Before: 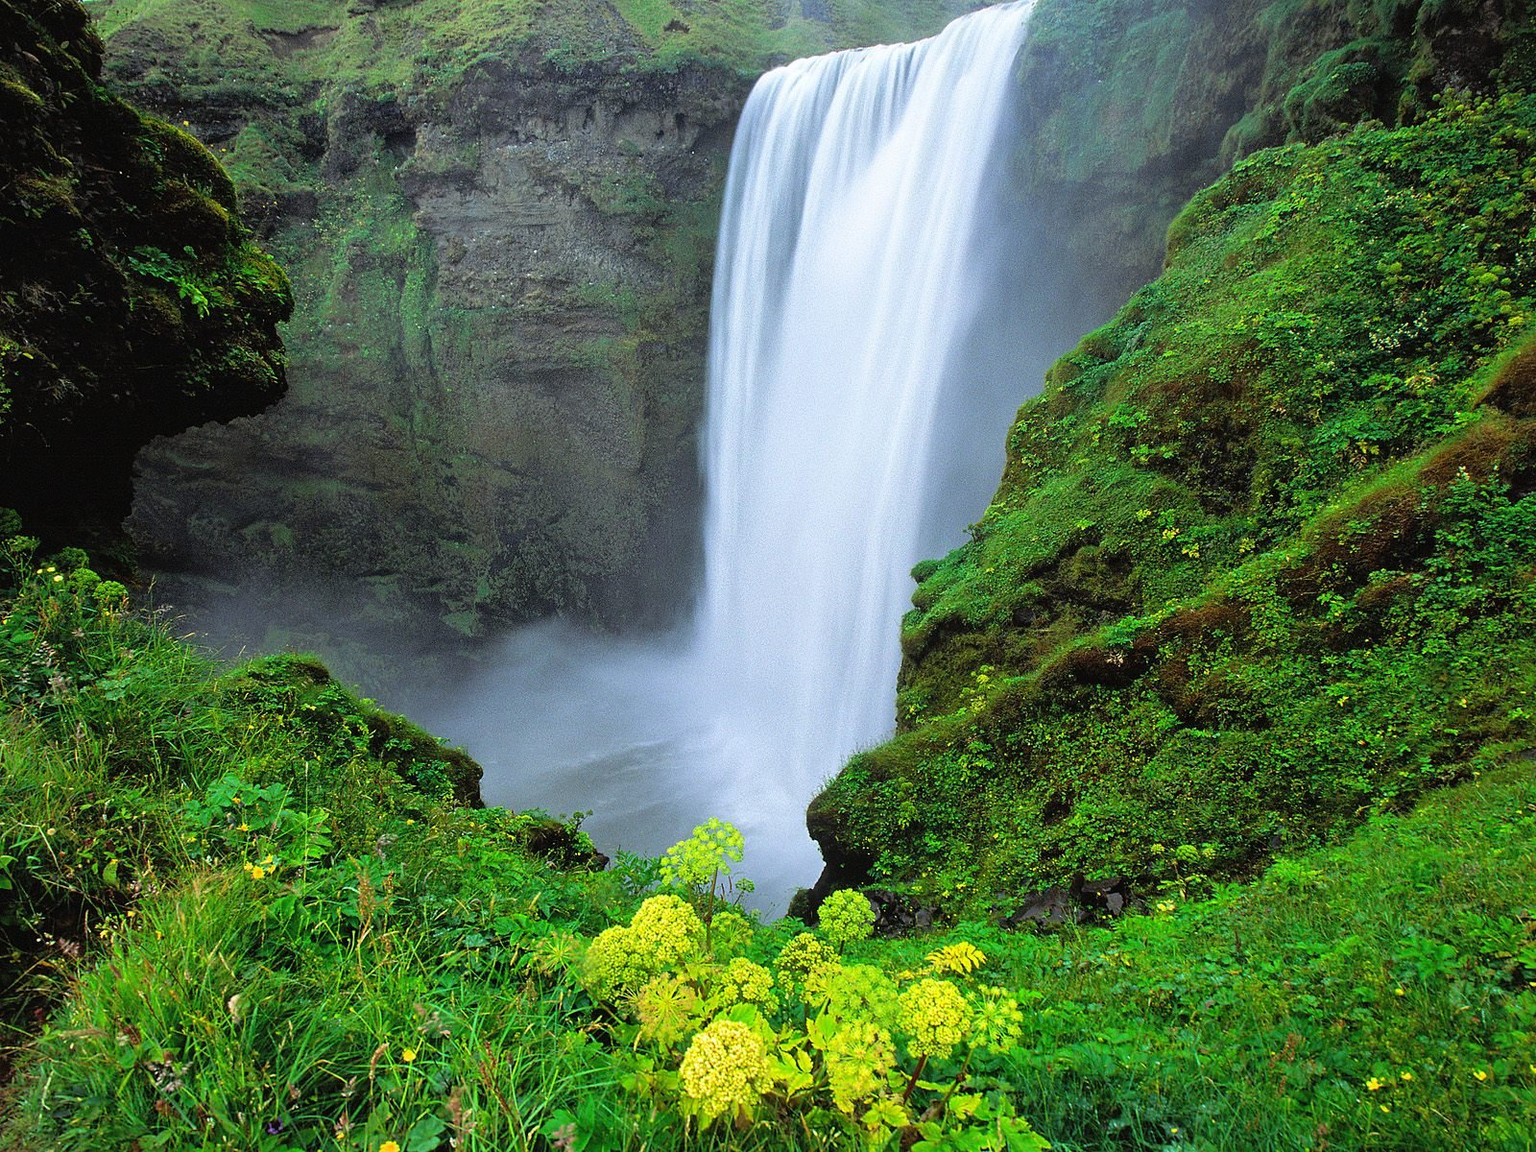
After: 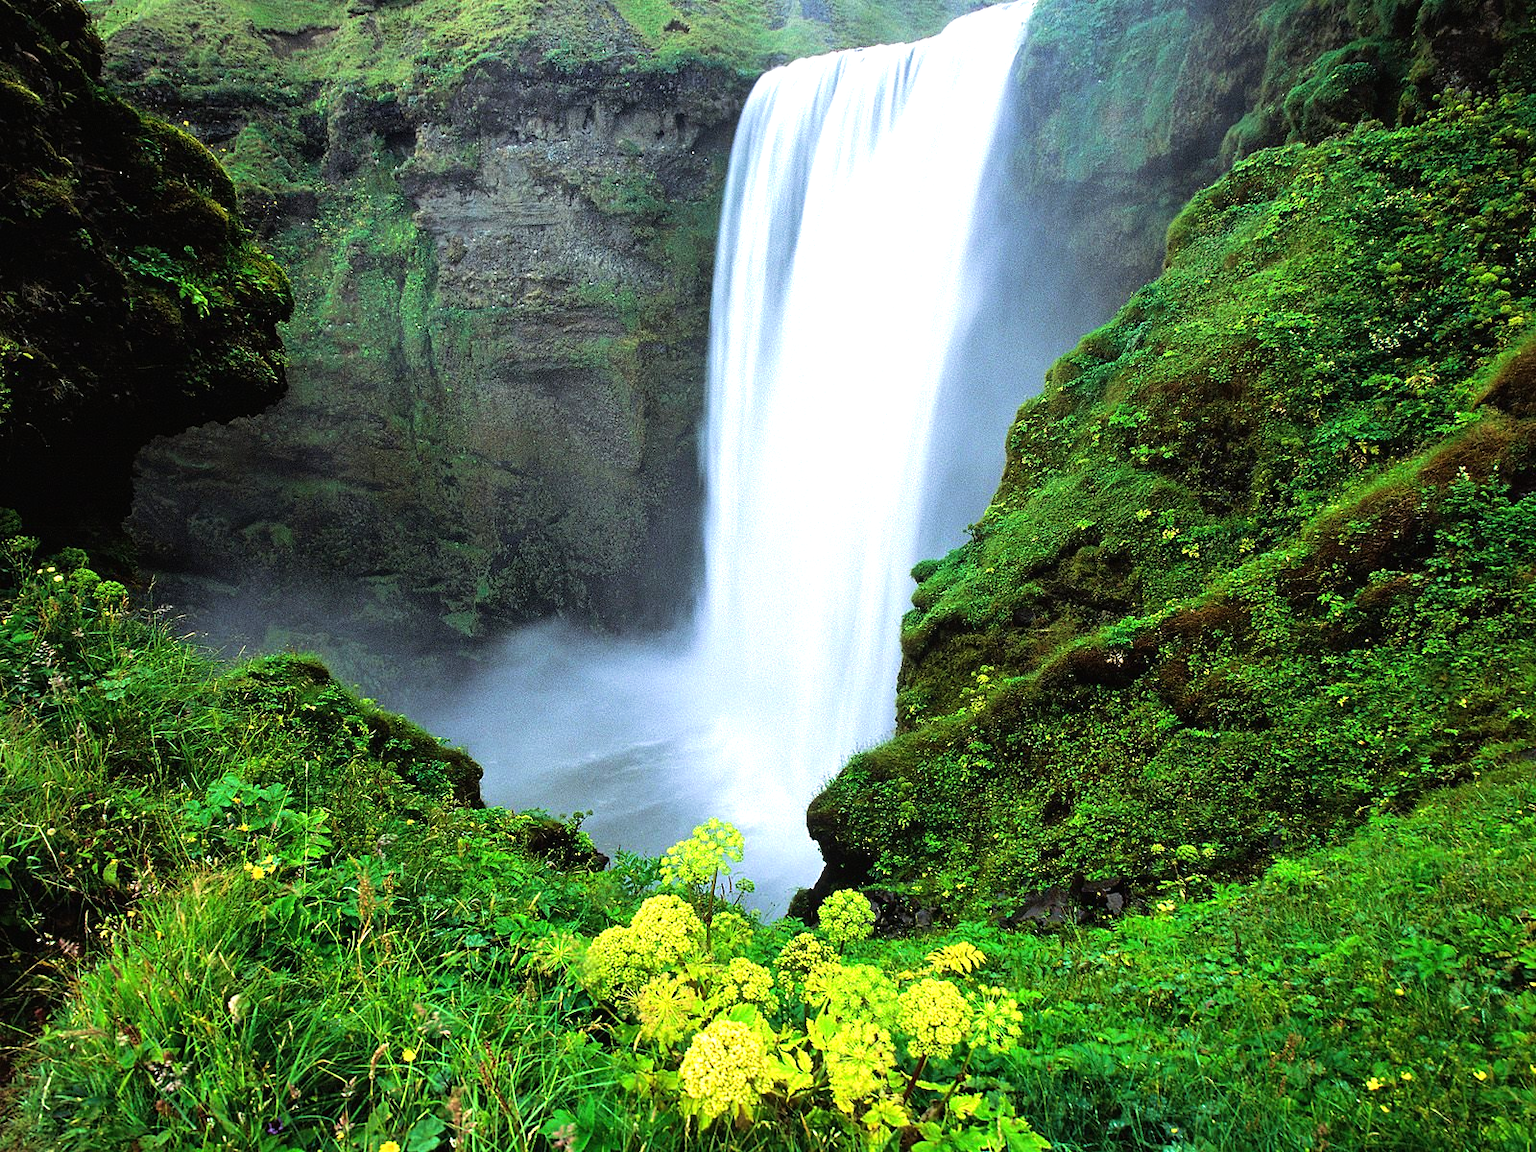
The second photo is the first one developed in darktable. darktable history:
tone equalizer: -8 EV -0.743 EV, -7 EV -0.721 EV, -6 EV -0.606 EV, -5 EV -0.377 EV, -3 EV 0.389 EV, -2 EV 0.6 EV, -1 EV 0.698 EV, +0 EV 0.761 EV, edges refinement/feathering 500, mask exposure compensation -1.57 EV, preserve details no
velvia: on, module defaults
